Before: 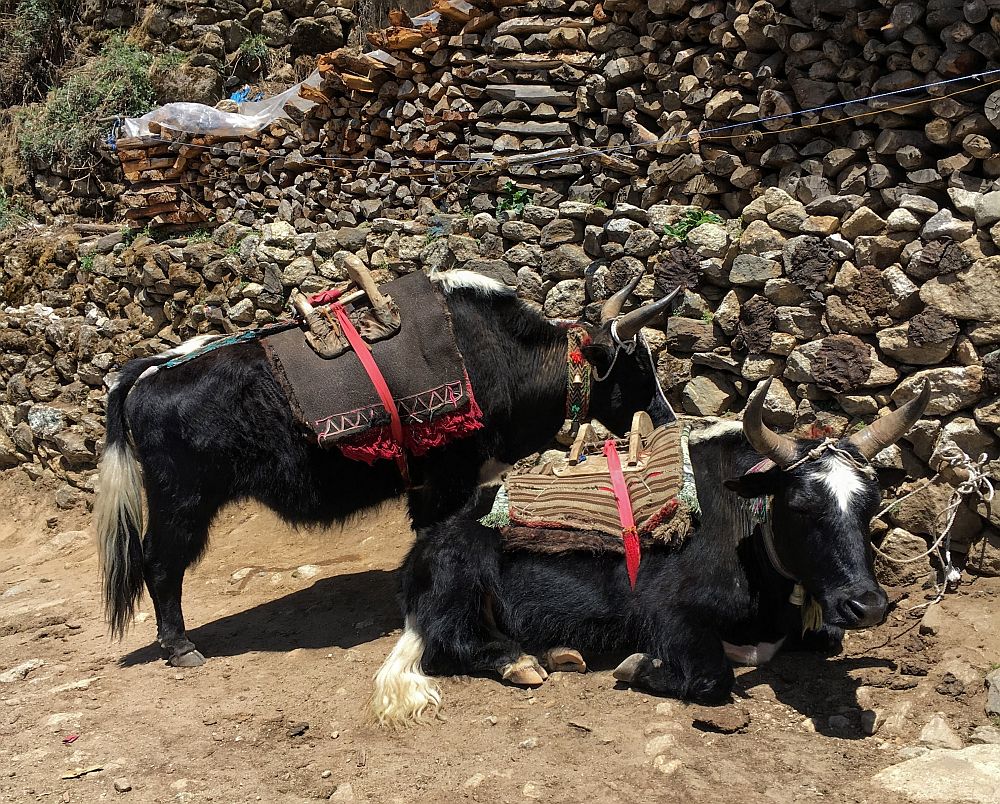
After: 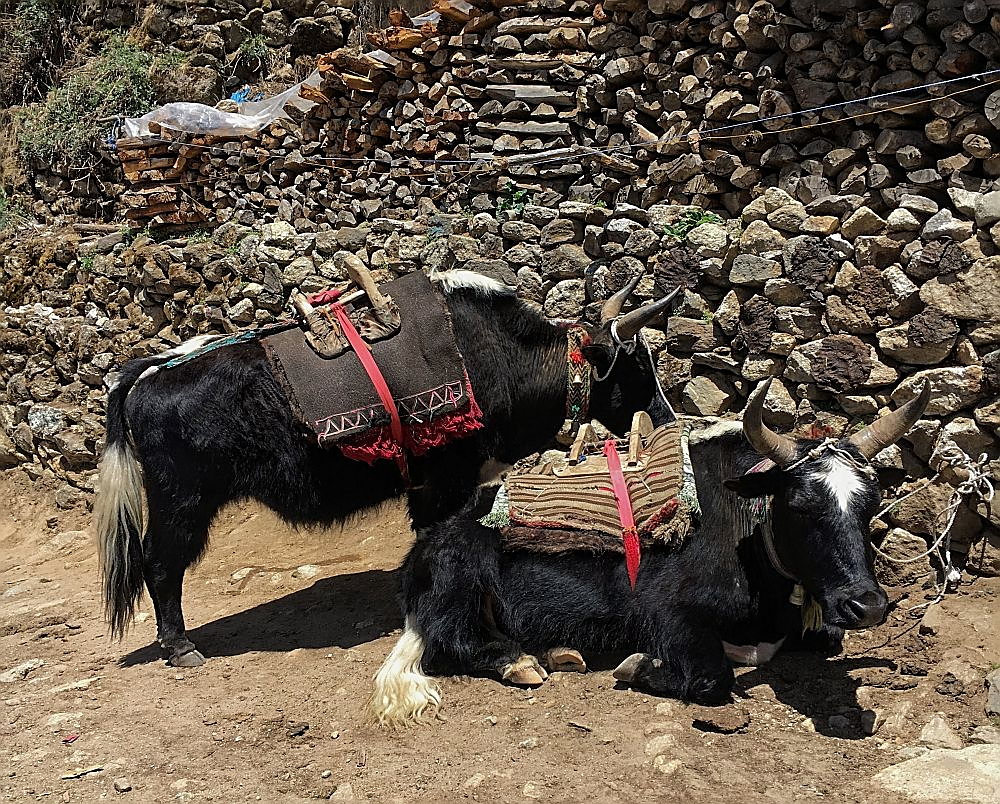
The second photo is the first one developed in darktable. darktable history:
exposure: exposure -0.147 EV, compensate highlight preservation false
sharpen: on, module defaults
